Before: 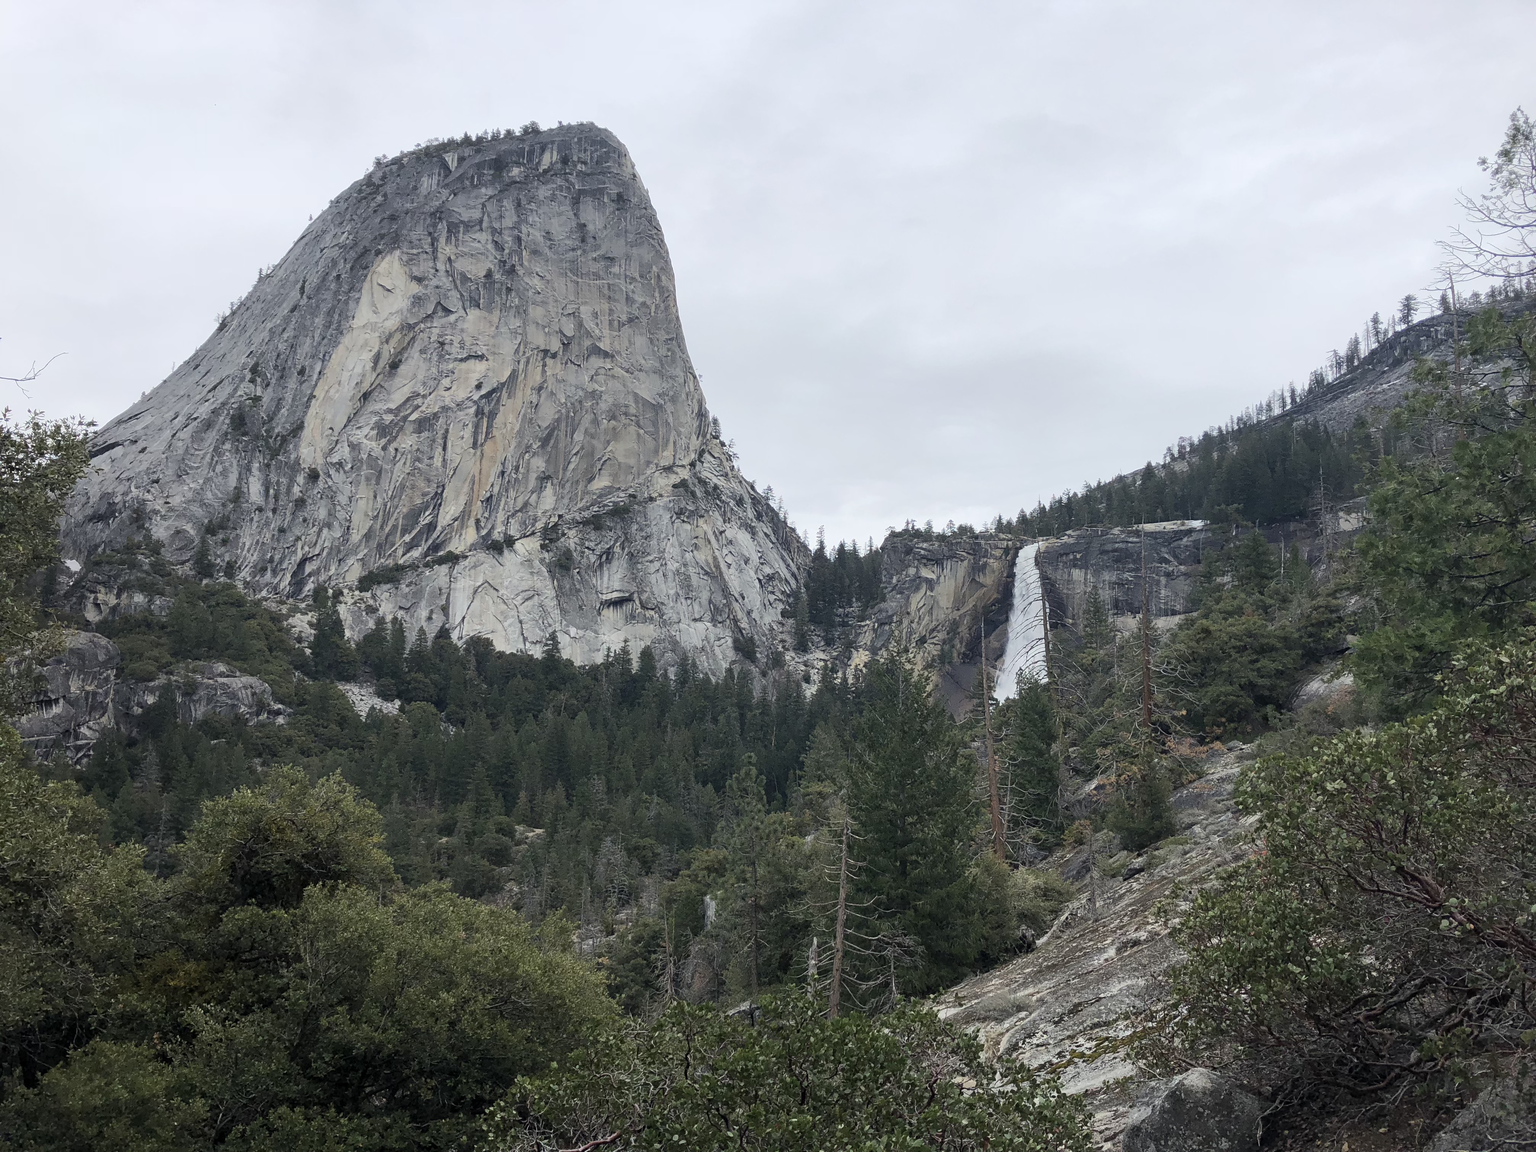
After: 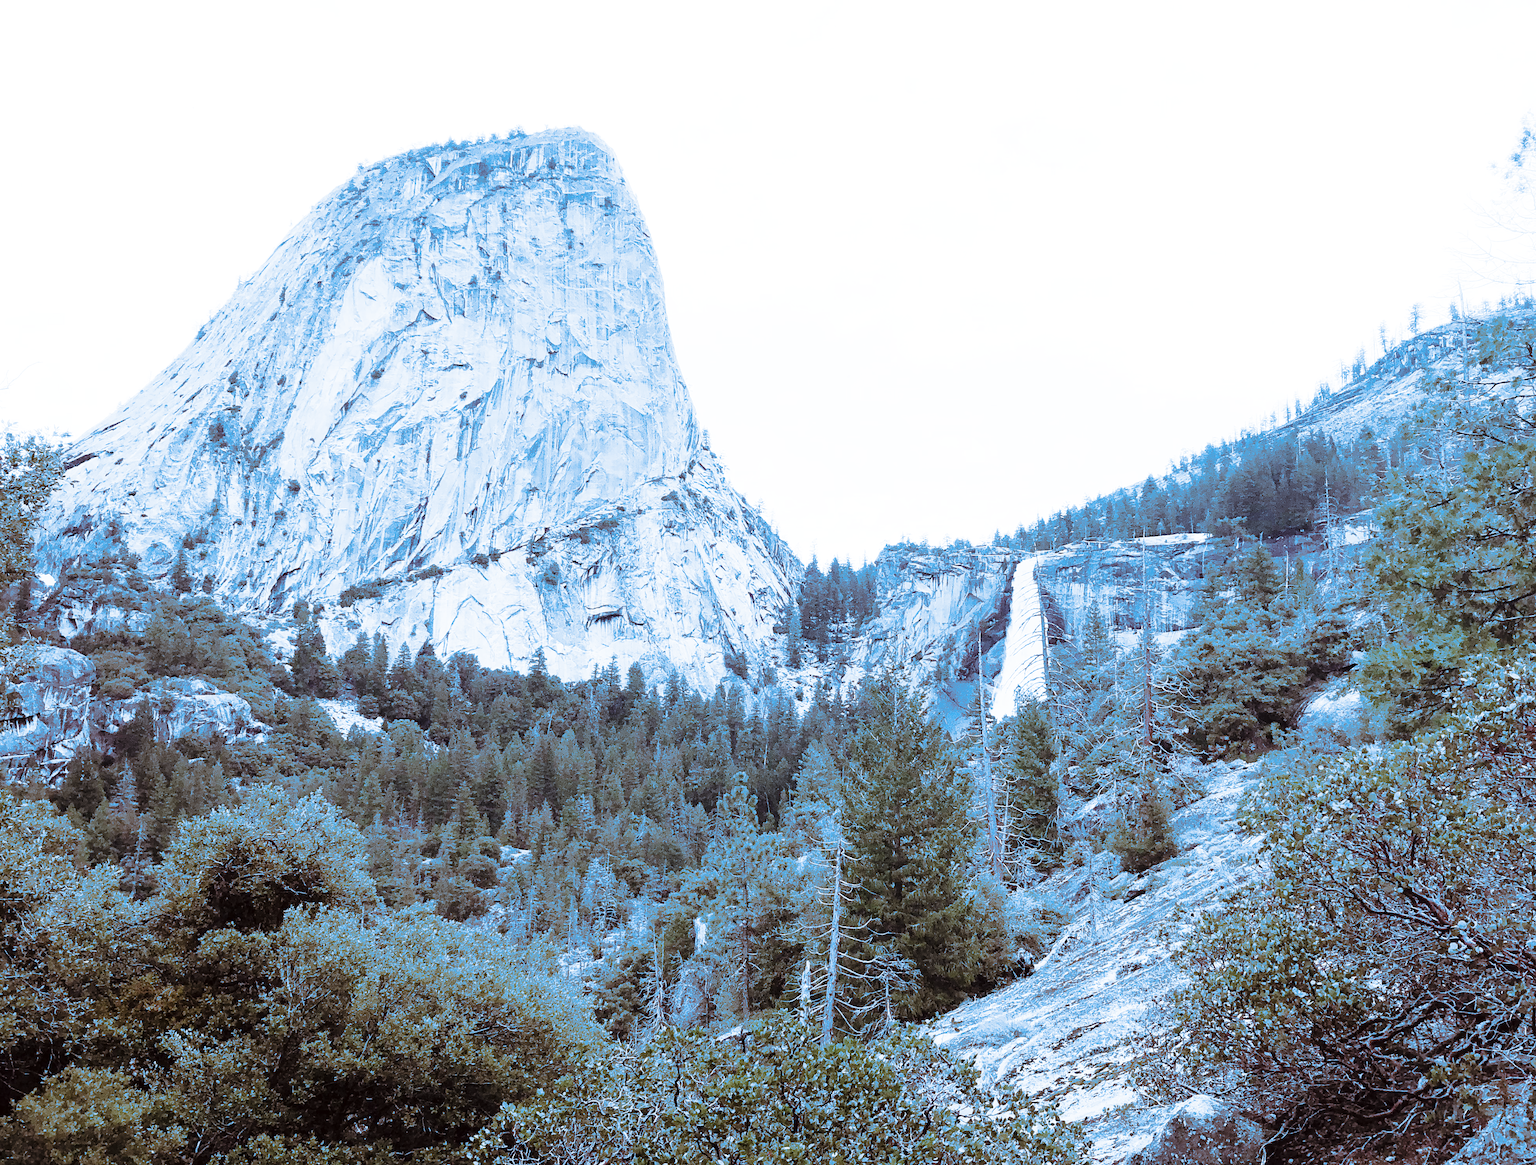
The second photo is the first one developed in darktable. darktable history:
tone curve: curves: ch0 [(0, 0) (0.084, 0.074) (0.2, 0.297) (0.363, 0.591) (0.495, 0.765) (0.68, 0.901) (0.851, 0.967) (1, 1)], color space Lab, linked channels, preserve colors none
split-toning: shadows › hue 220°, shadows › saturation 0.64, highlights › hue 220°, highlights › saturation 0.64, balance 0, compress 5.22%
base curve: curves: ch0 [(0, 0) (0.028, 0.03) (0.121, 0.232) (0.46, 0.748) (0.859, 0.968) (1, 1)], preserve colors none
color balance: mode lift, gamma, gain (sRGB), lift [1, 1.049, 1, 1]
crop and rotate: left 1.774%, right 0.633%, bottom 1.28%
